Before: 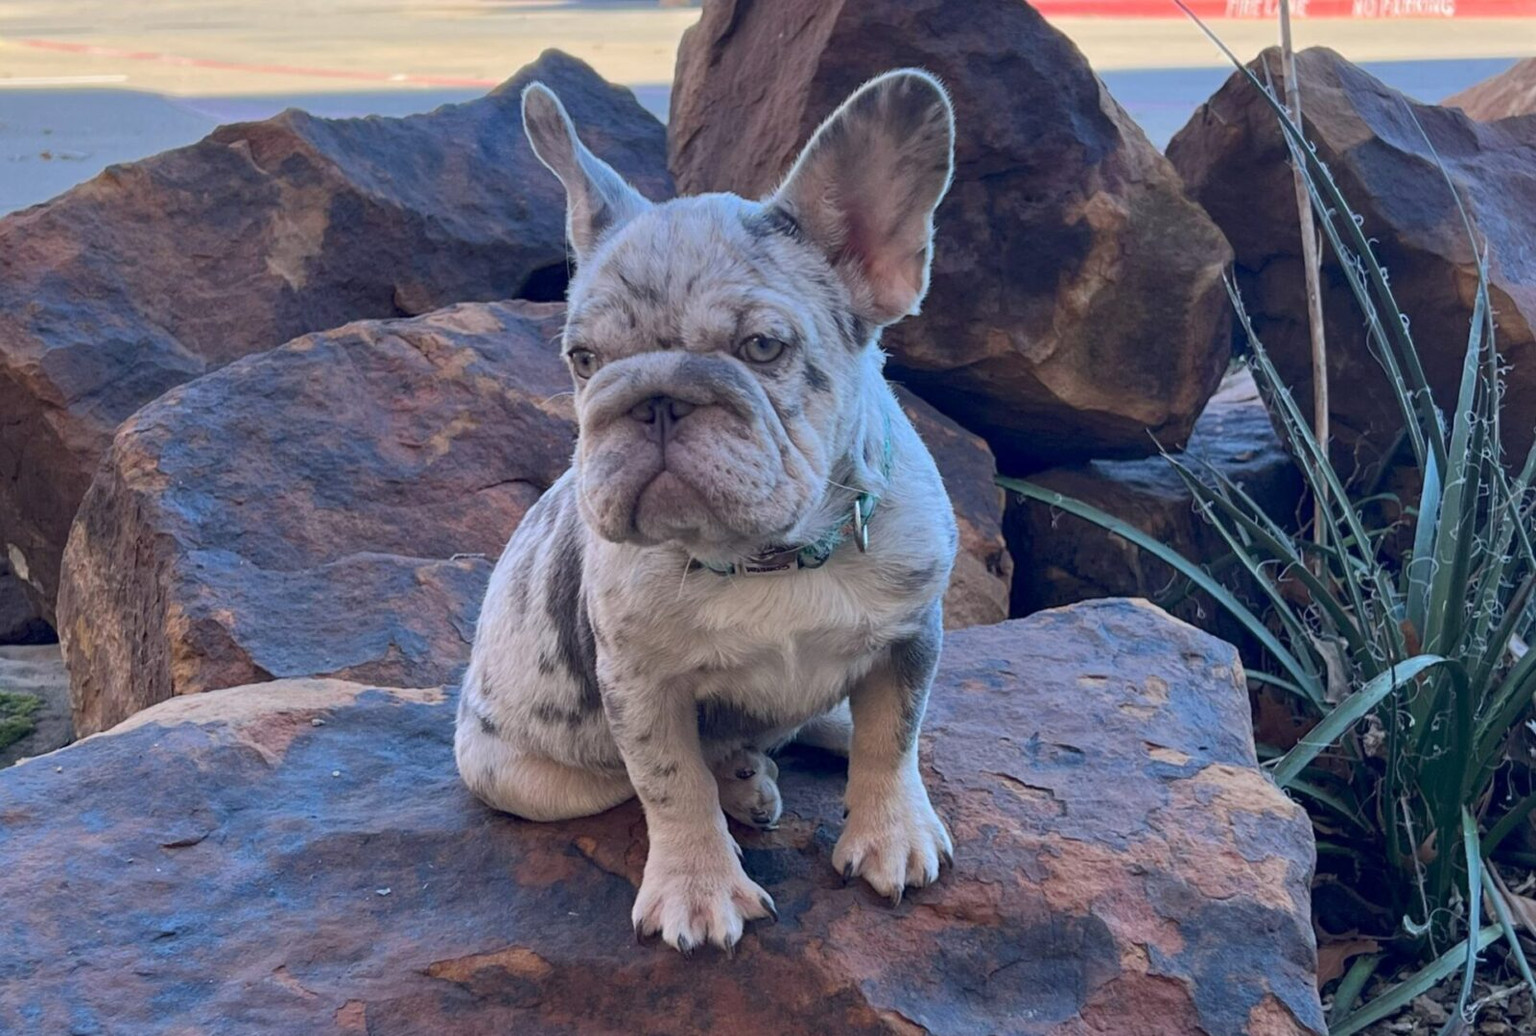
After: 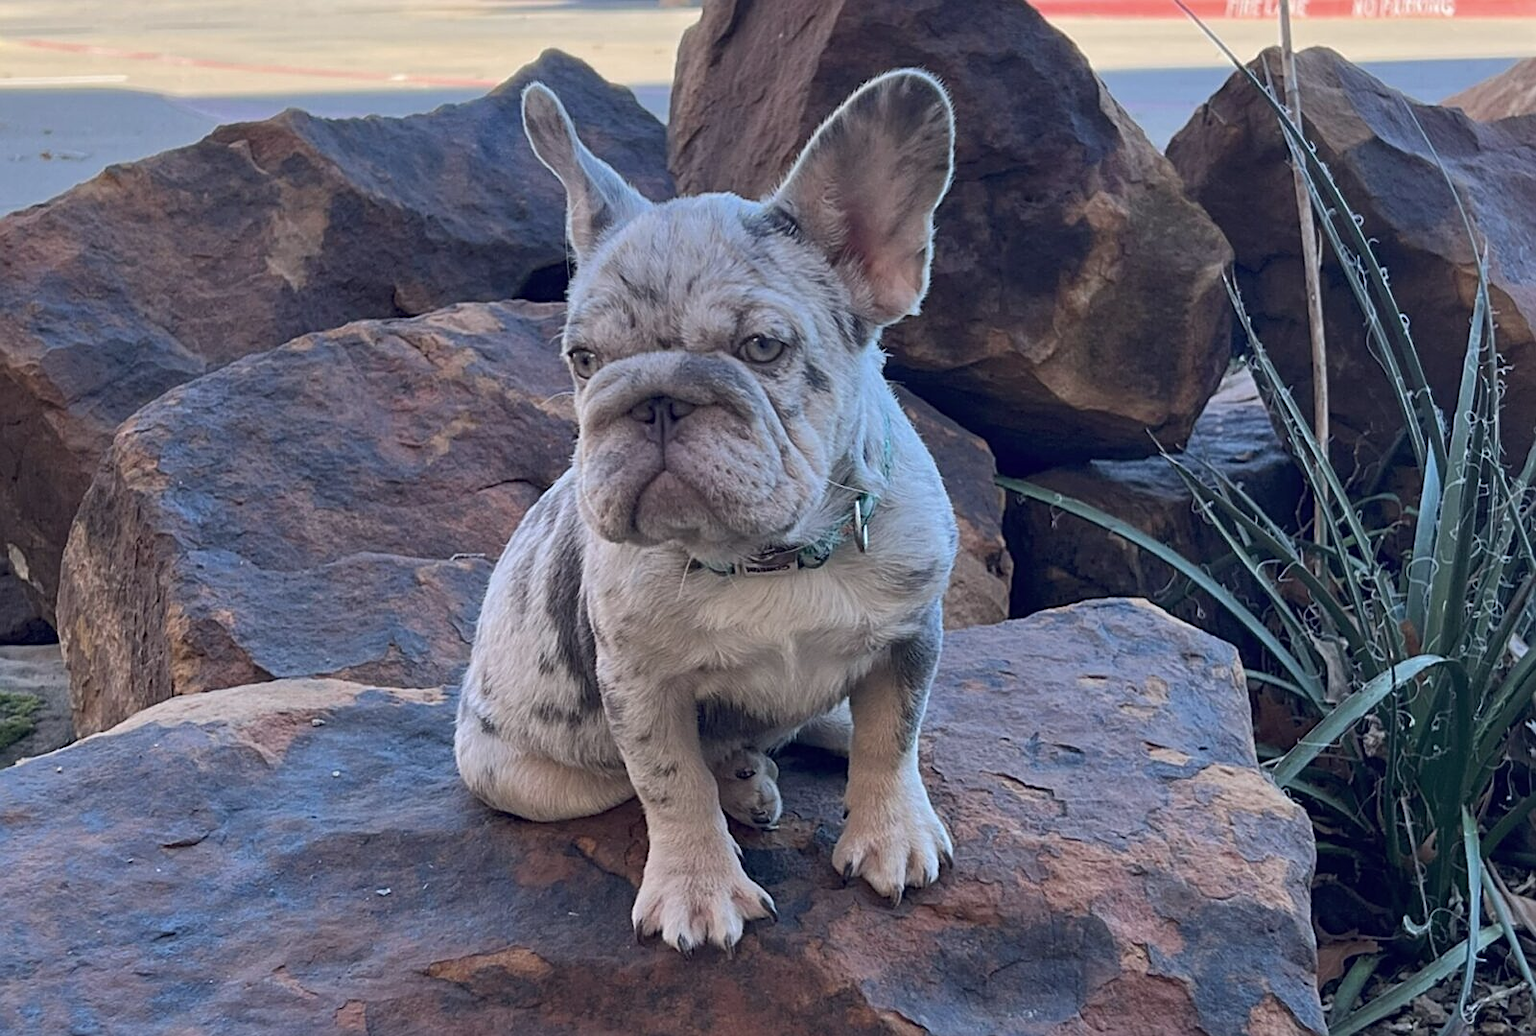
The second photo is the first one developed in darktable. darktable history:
contrast brightness saturation: saturation -0.167
sharpen: on, module defaults
